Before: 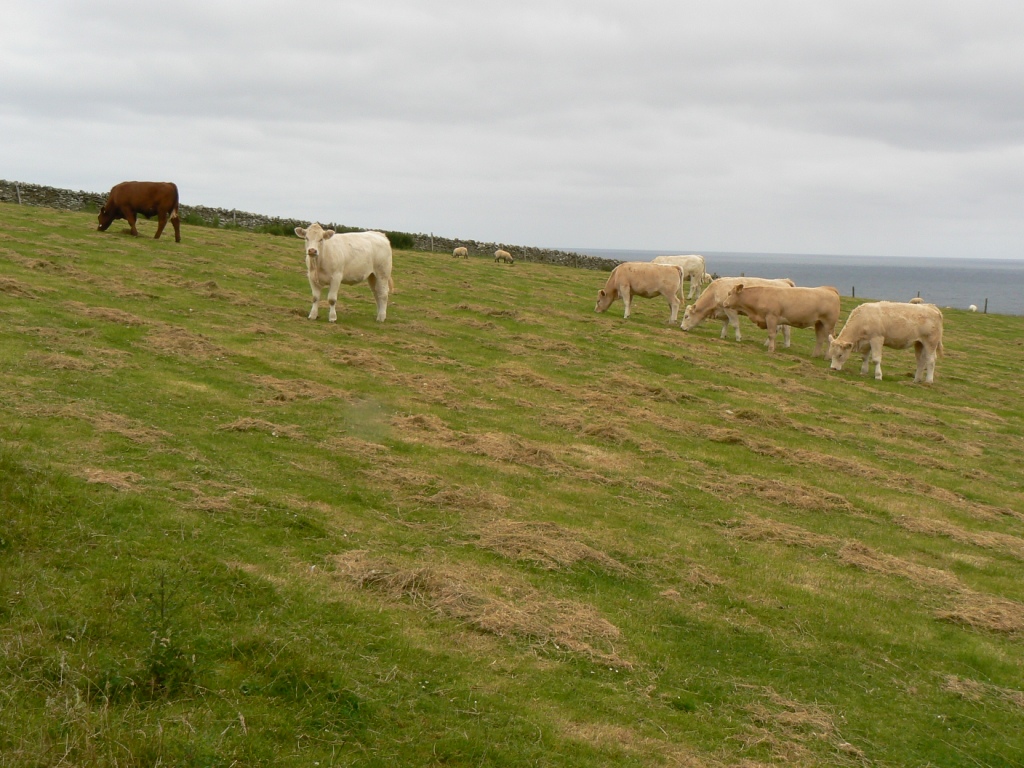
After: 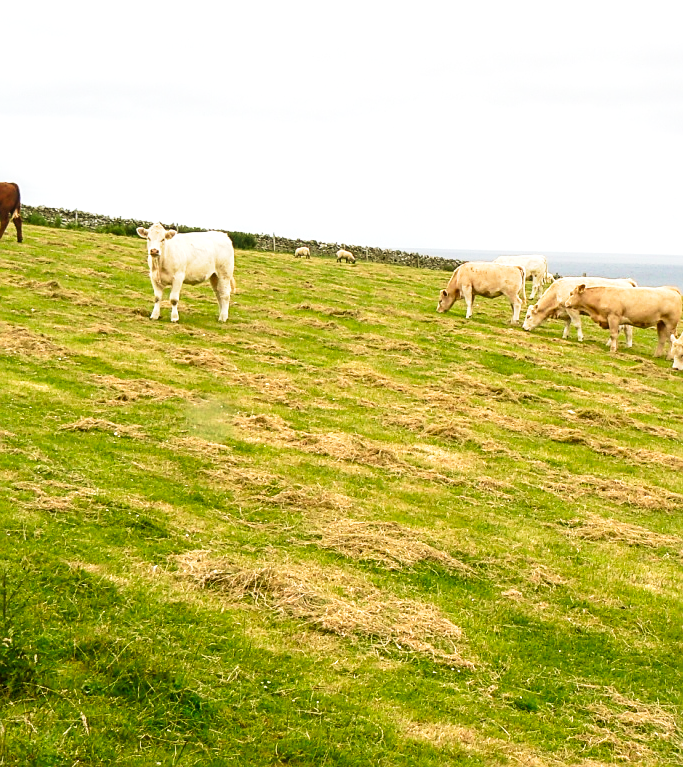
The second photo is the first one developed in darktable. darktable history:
velvia: on, module defaults
crop and rotate: left 15.52%, right 17.75%
sharpen: on, module defaults
local contrast: on, module defaults
levels: levels [0, 0.498, 1]
exposure: black level correction 0, exposure 0.951 EV, compensate highlight preservation false
tone curve: curves: ch0 [(0, 0.001) (0.139, 0.096) (0.311, 0.278) (0.495, 0.531) (0.718, 0.816) (0.841, 0.909) (1, 0.967)]; ch1 [(0, 0) (0.272, 0.249) (0.388, 0.385) (0.469, 0.456) (0.495, 0.497) (0.538, 0.554) (0.578, 0.605) (0.707, 0.778) (1, 1)]; ch2 [(0, 0) (0.125, 0.089) (0.353, 0.329) (0.443, 0.408) (0.502, 0.499) (0.557, 0.542) (0.608, 0.635) (1, 1)], preserve colors none
